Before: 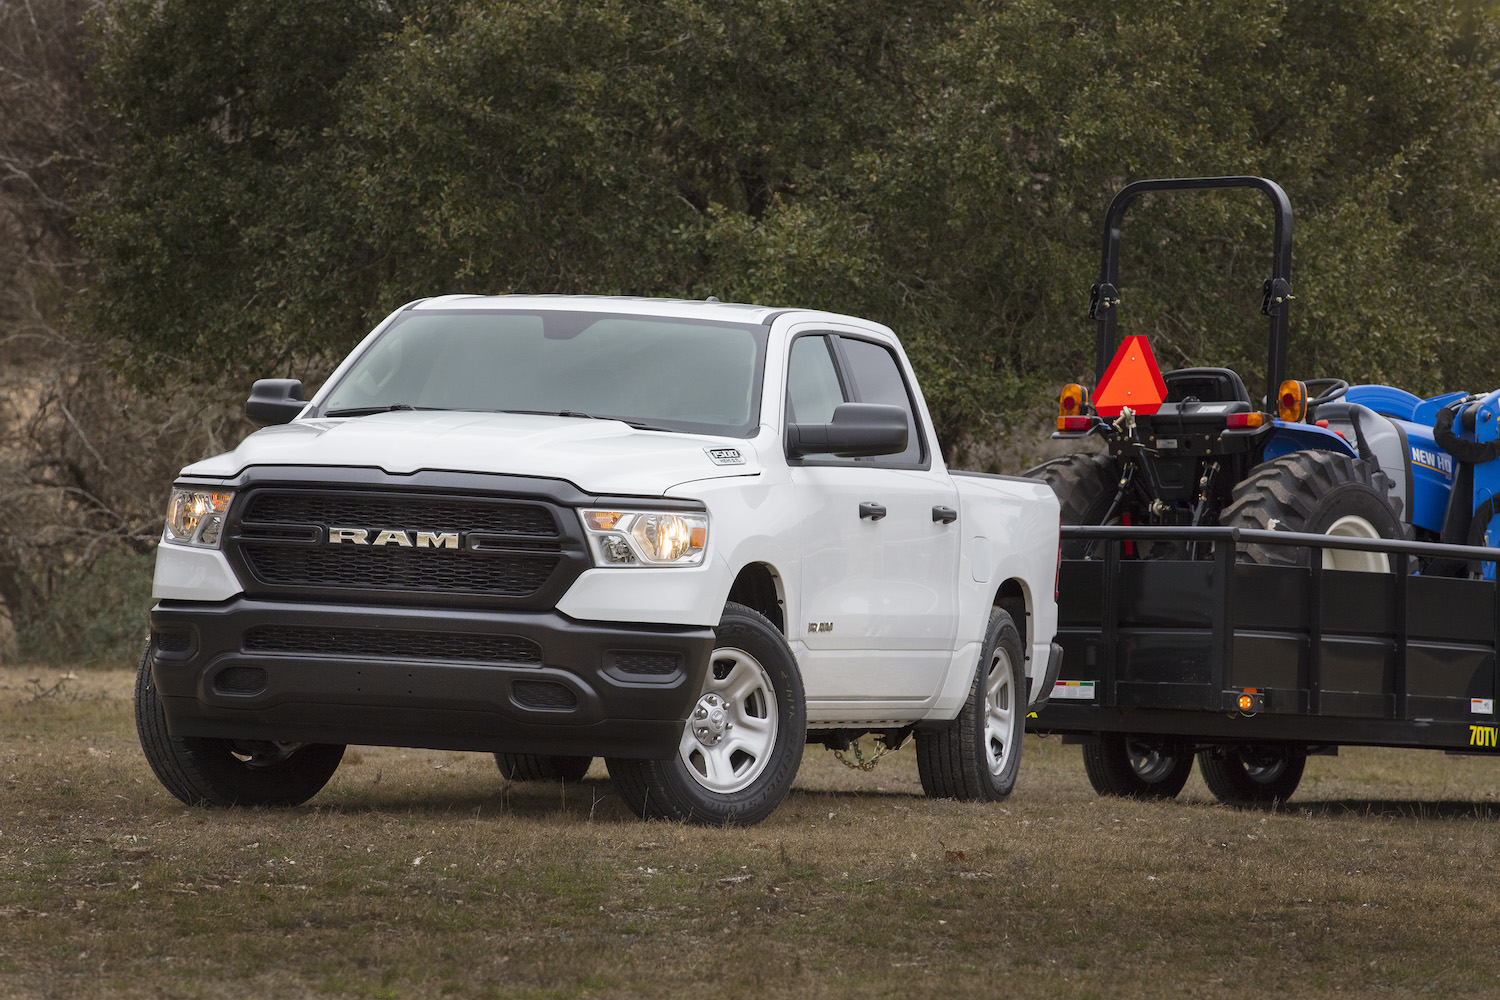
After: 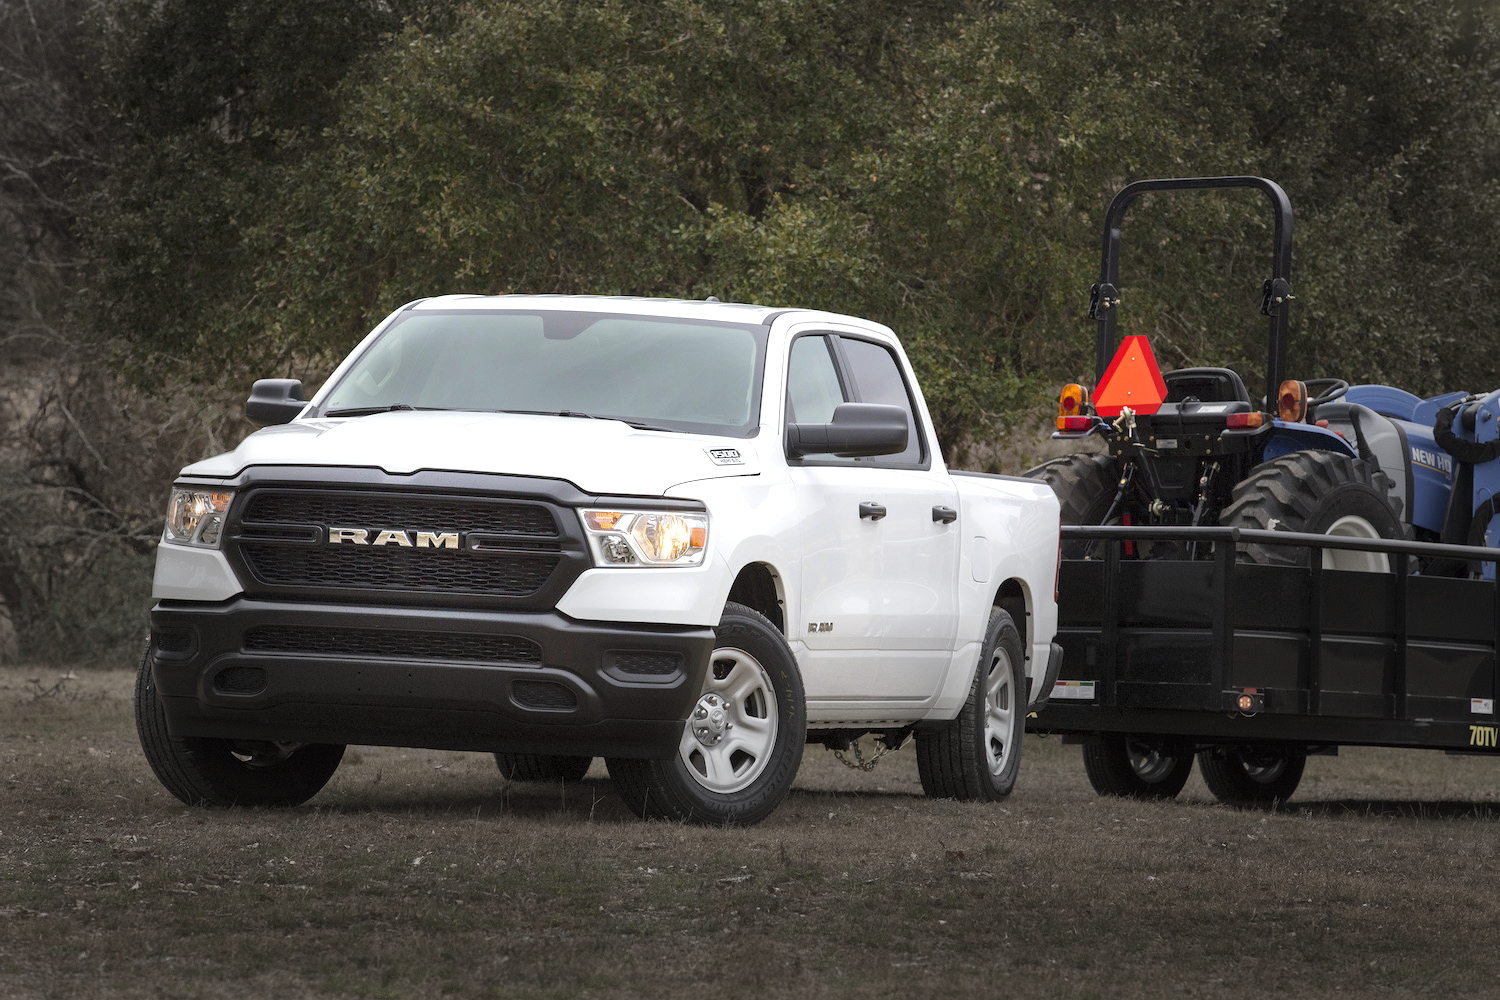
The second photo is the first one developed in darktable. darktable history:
exposure: exposure 0.465 EV, compensate exposure bias true, compensate highlight preservation false
vignetting: fall-off start 47.63%, center (-0.054, -0.352), automatic ratio true, width/height ratio 1.289, dithering 8-bit output
